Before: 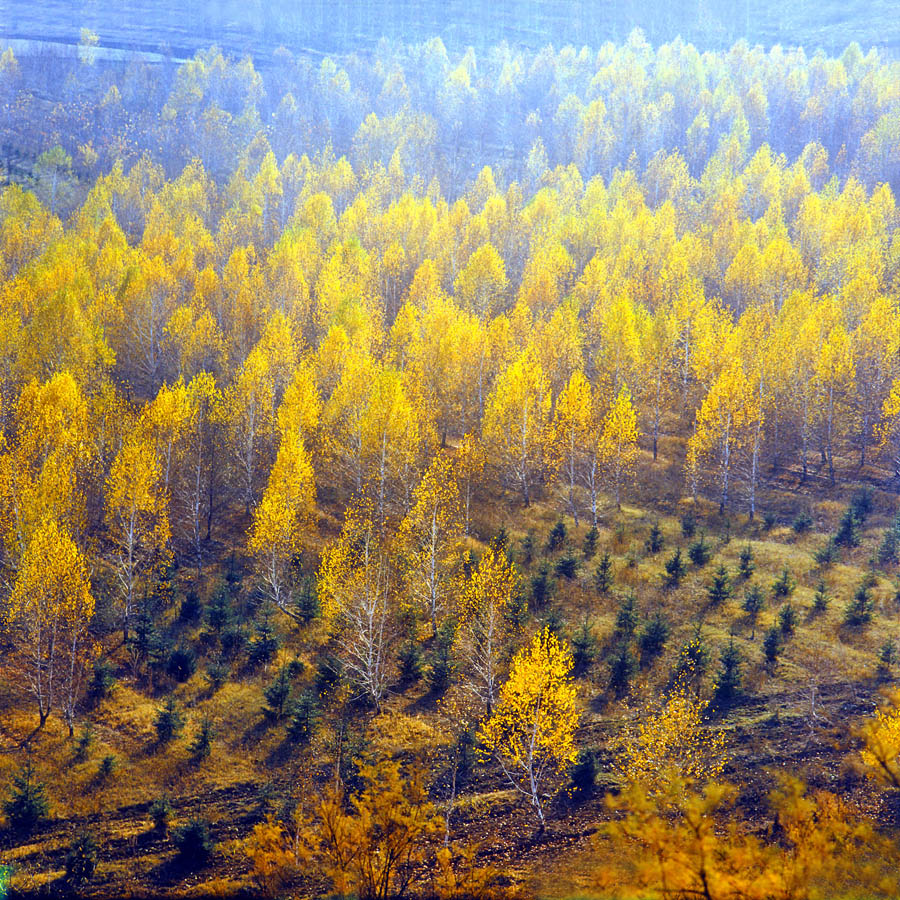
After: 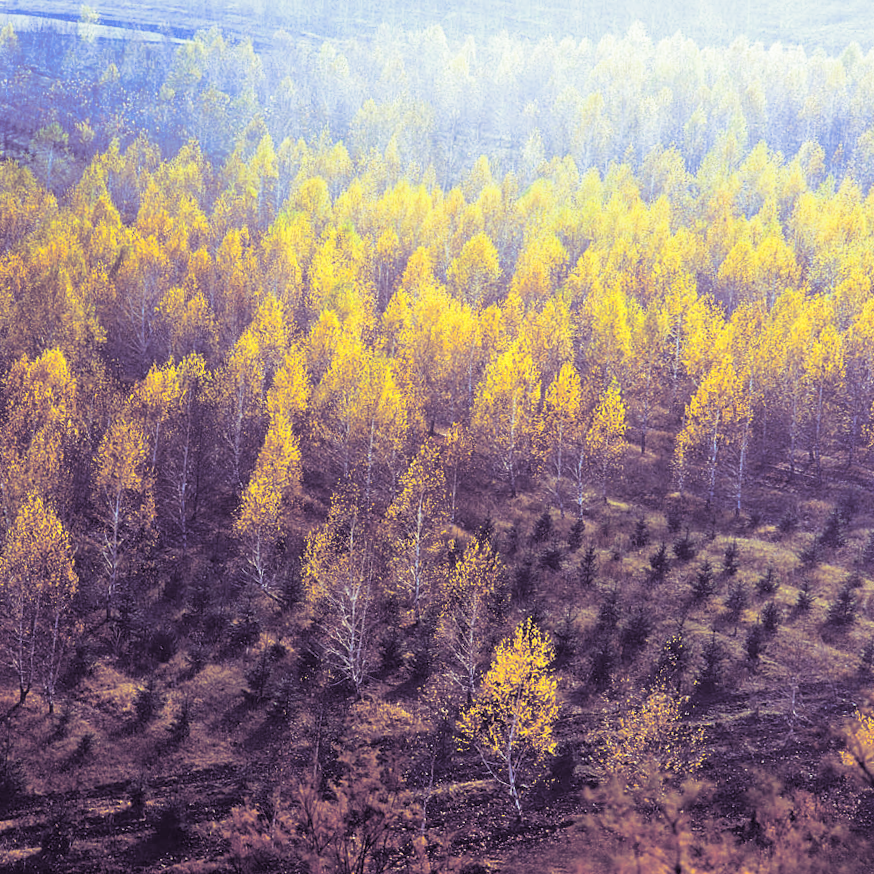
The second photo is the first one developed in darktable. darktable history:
split-toning: shadows › hue 266.4°, shadows › saturation 0.4, highlights › hue 61.2°, highlights › saturation 0.3, compress 0%
local contrast: mode bilateral grid, contrast 15, coarseness 36, detail 105%, midtone range 0.2
shadows and highlights: shadows 0, highlights 40
crop and rotate: angle -1.69°
